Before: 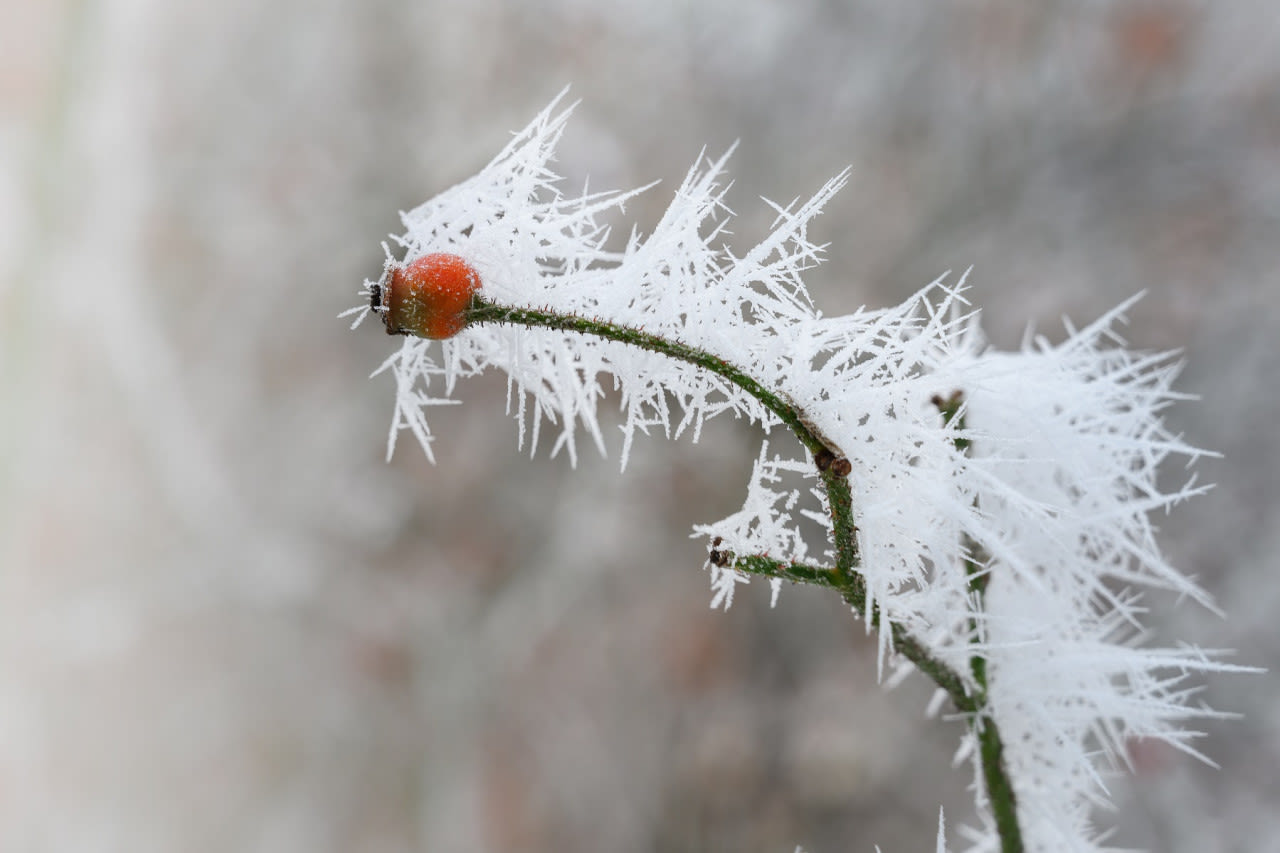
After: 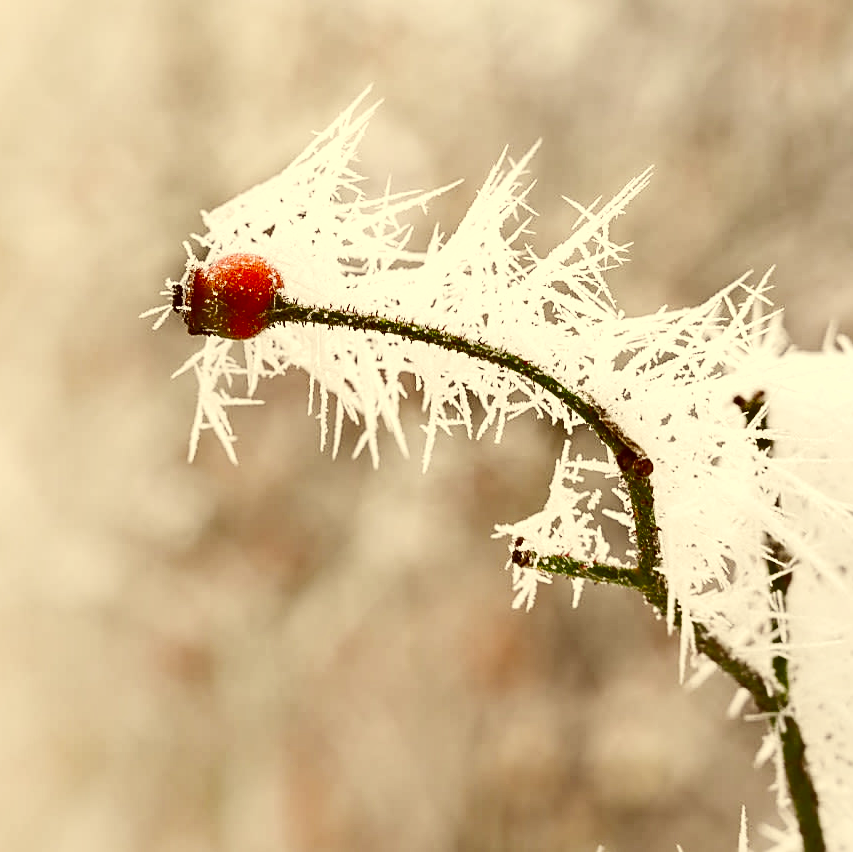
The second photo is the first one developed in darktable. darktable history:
exposure: black level correction -0.002, exposure 0.54 EV, compensate exposure bias true, compensate highlight preservation false
color correction: highlights a* 1.22, highlights b* 24.29, shadows a* 15.62, shadows b* 24.11
sharpen: on, module defaults
crop and rotate: left 15.529%, right 17.799%
color zones: curves: ch1 [(0, 0.469) (0.01, 0.469) (0.12, 0.446) (0.248, 0.469) (0.5, 0.5) (0.748, 0.5) (0.99, 0.469) (1, 0.469)]
tone curve: curves: ch0 [(0, 0) (0.004, 0.001) (0.133, 0.132) (0.325, 0.395) (0.455, 0.565) (0.832, 0.925) (1, 1)], preserve colors none
shadows and highlights: shadows 43.68, white point adjustment -1.56, soften with gaussian
